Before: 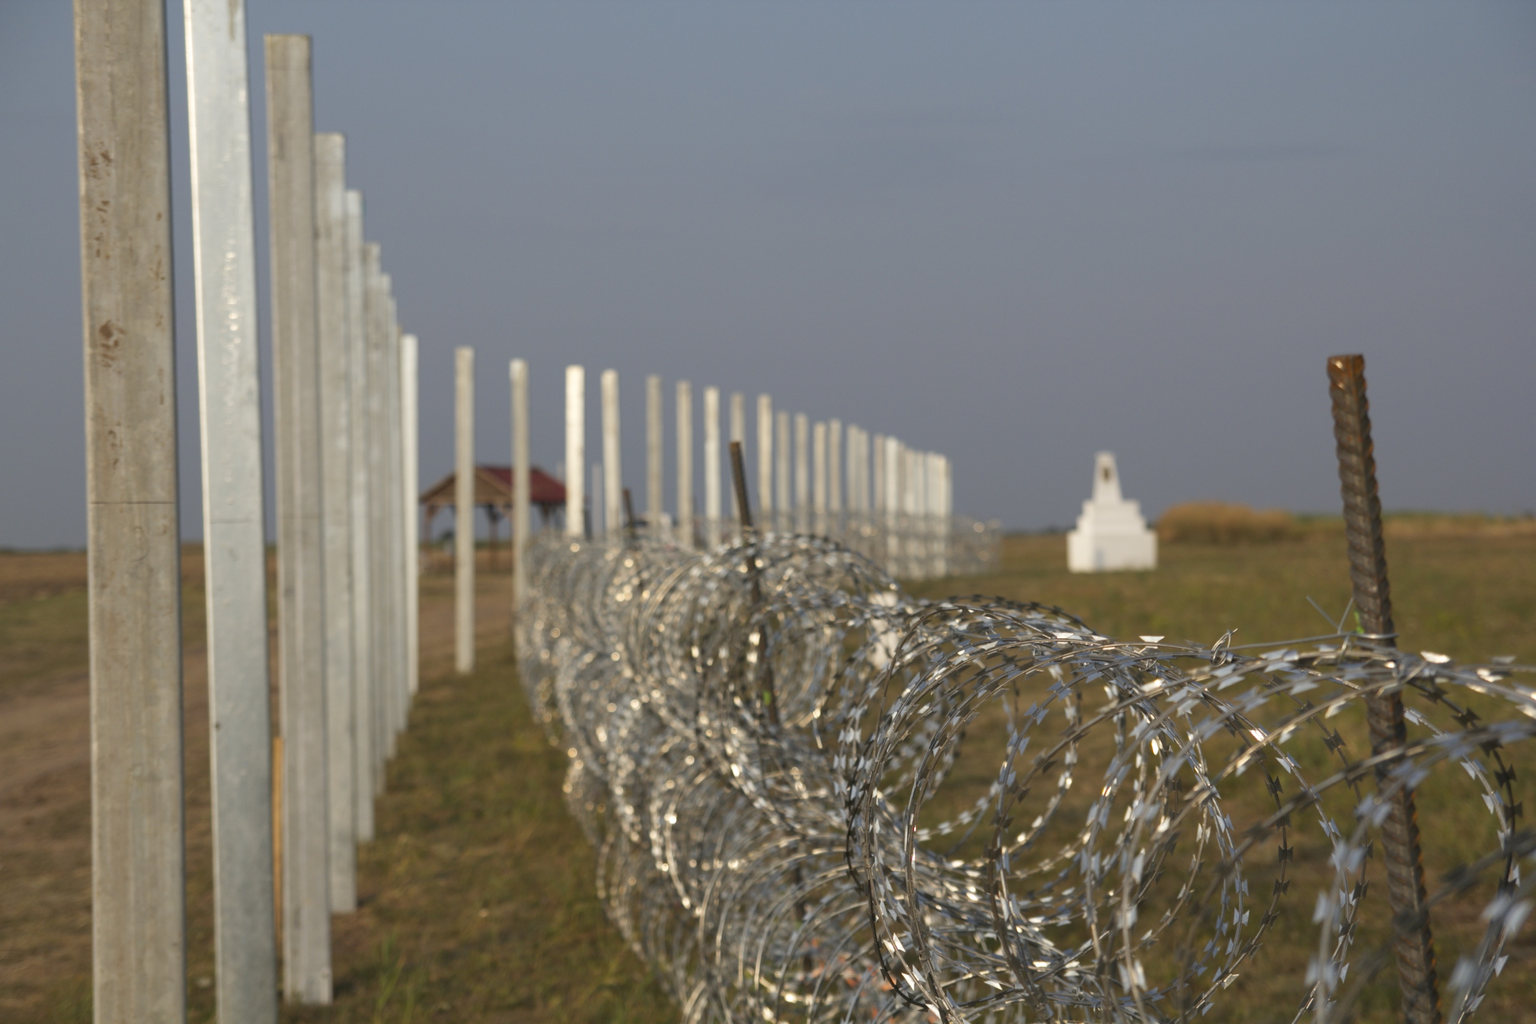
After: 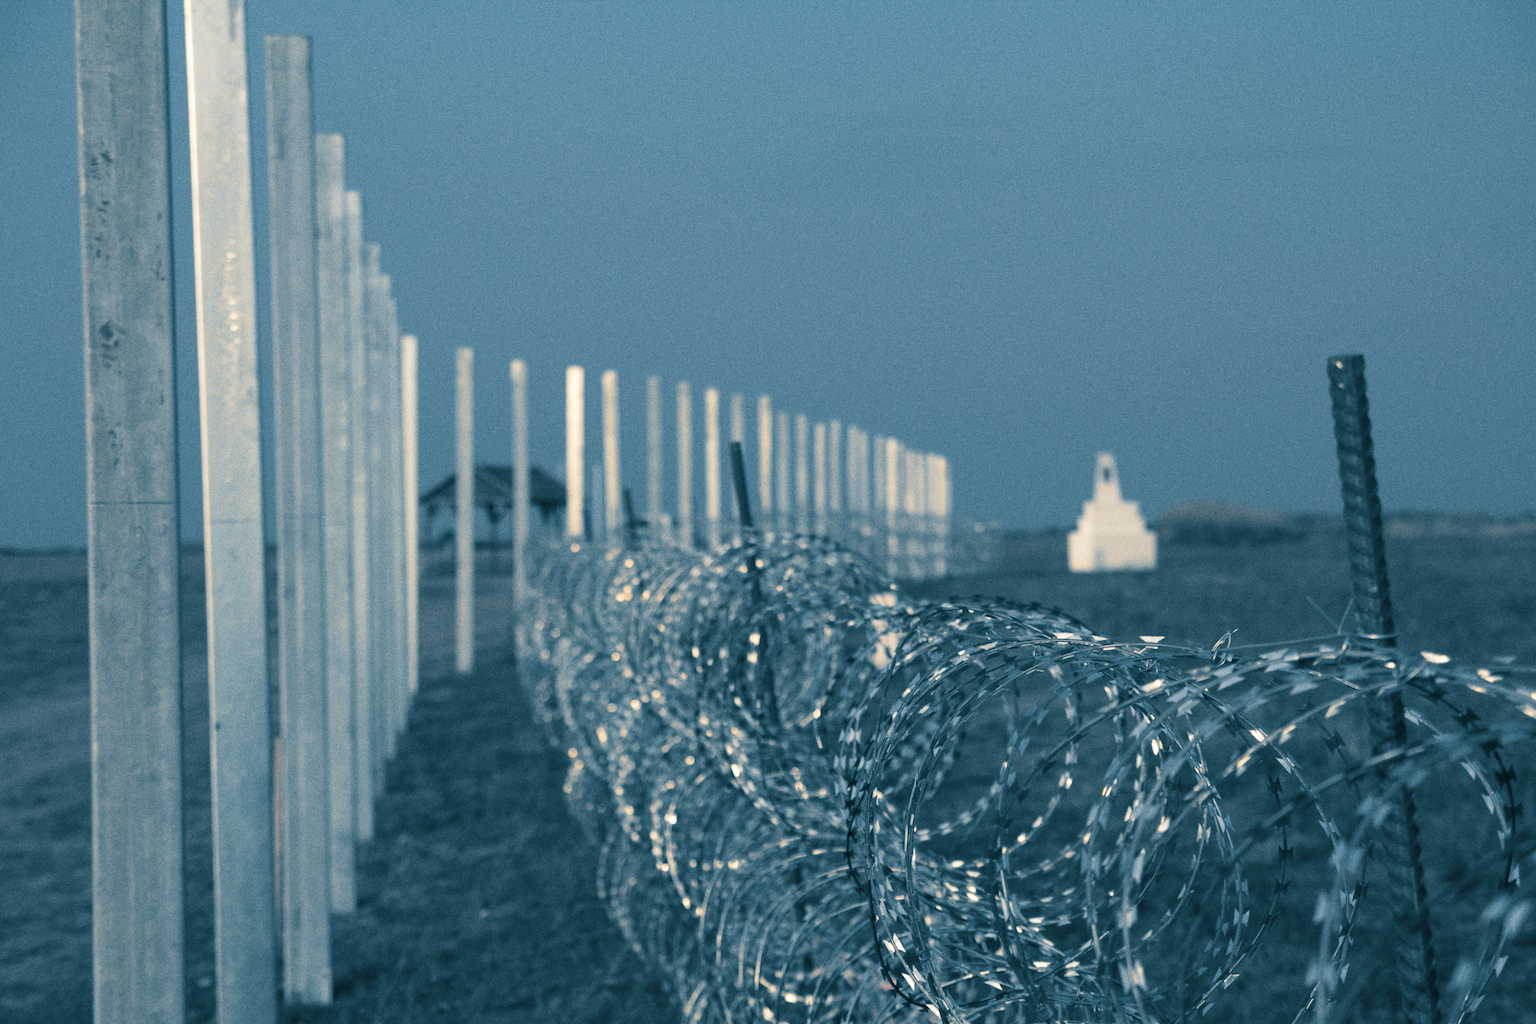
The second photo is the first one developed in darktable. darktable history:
split-toning: shadows › hue 212.4°, balance -70
grain: on, module defaults
